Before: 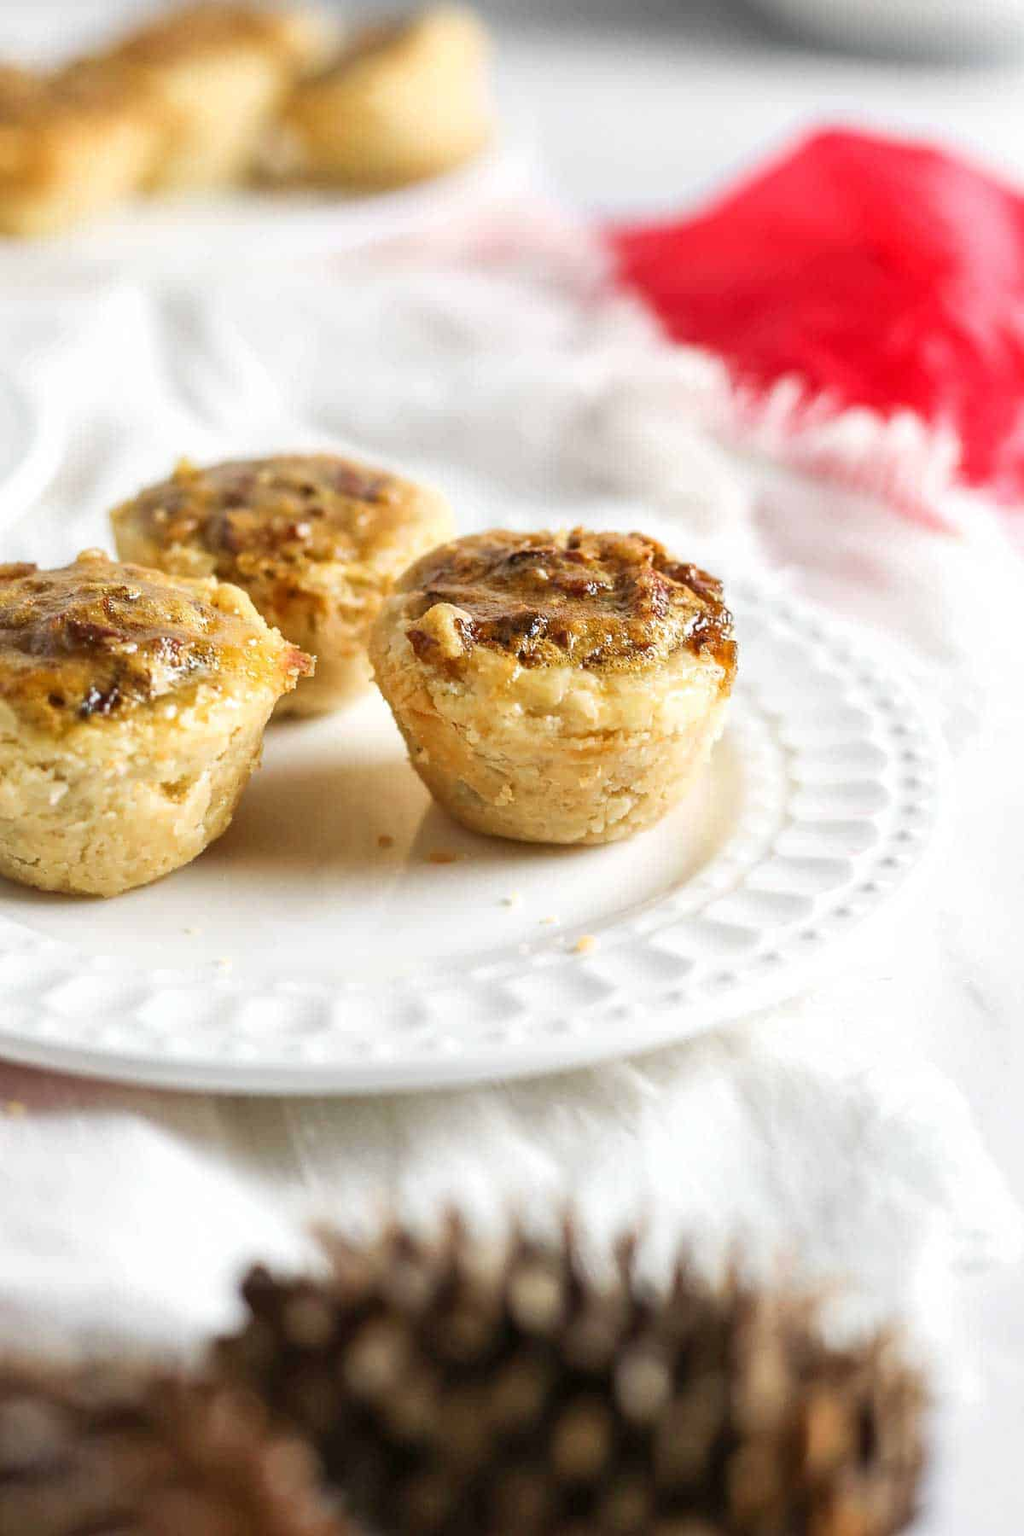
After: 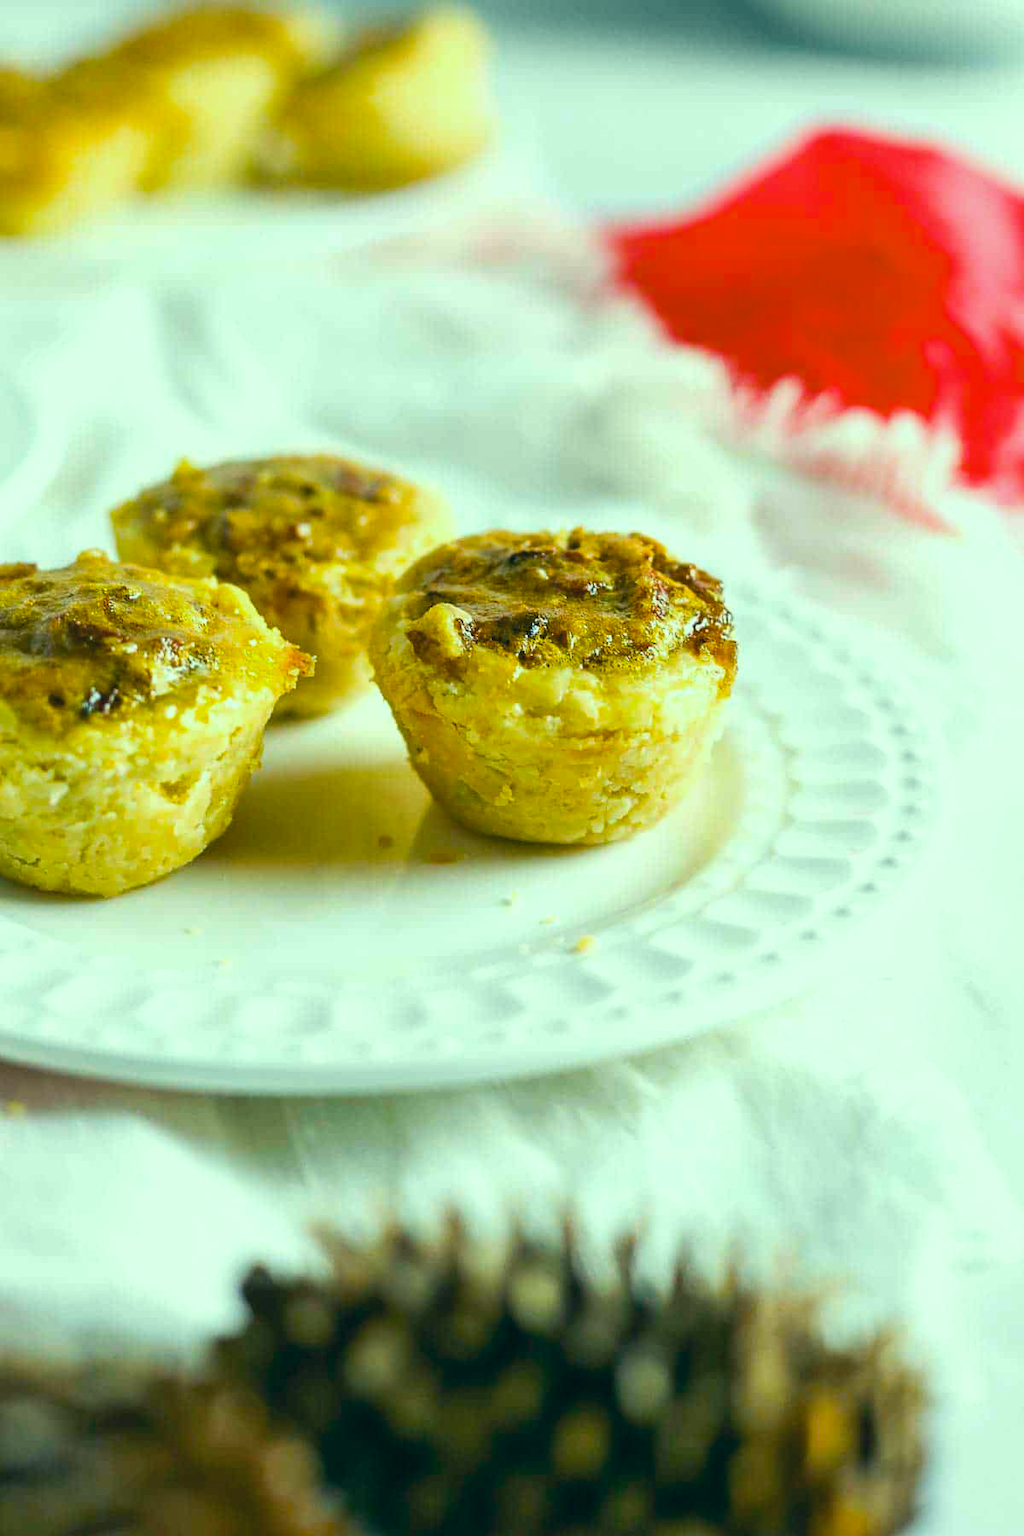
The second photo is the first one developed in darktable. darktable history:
color balance rgb: linear chroma grading › global chroma 15%, perceptual saturation grading › global saturation 30%
color correction: highlights a* -20.08, highlights b* 9.8, shadows a* -20.4, shadows b* -10.76
